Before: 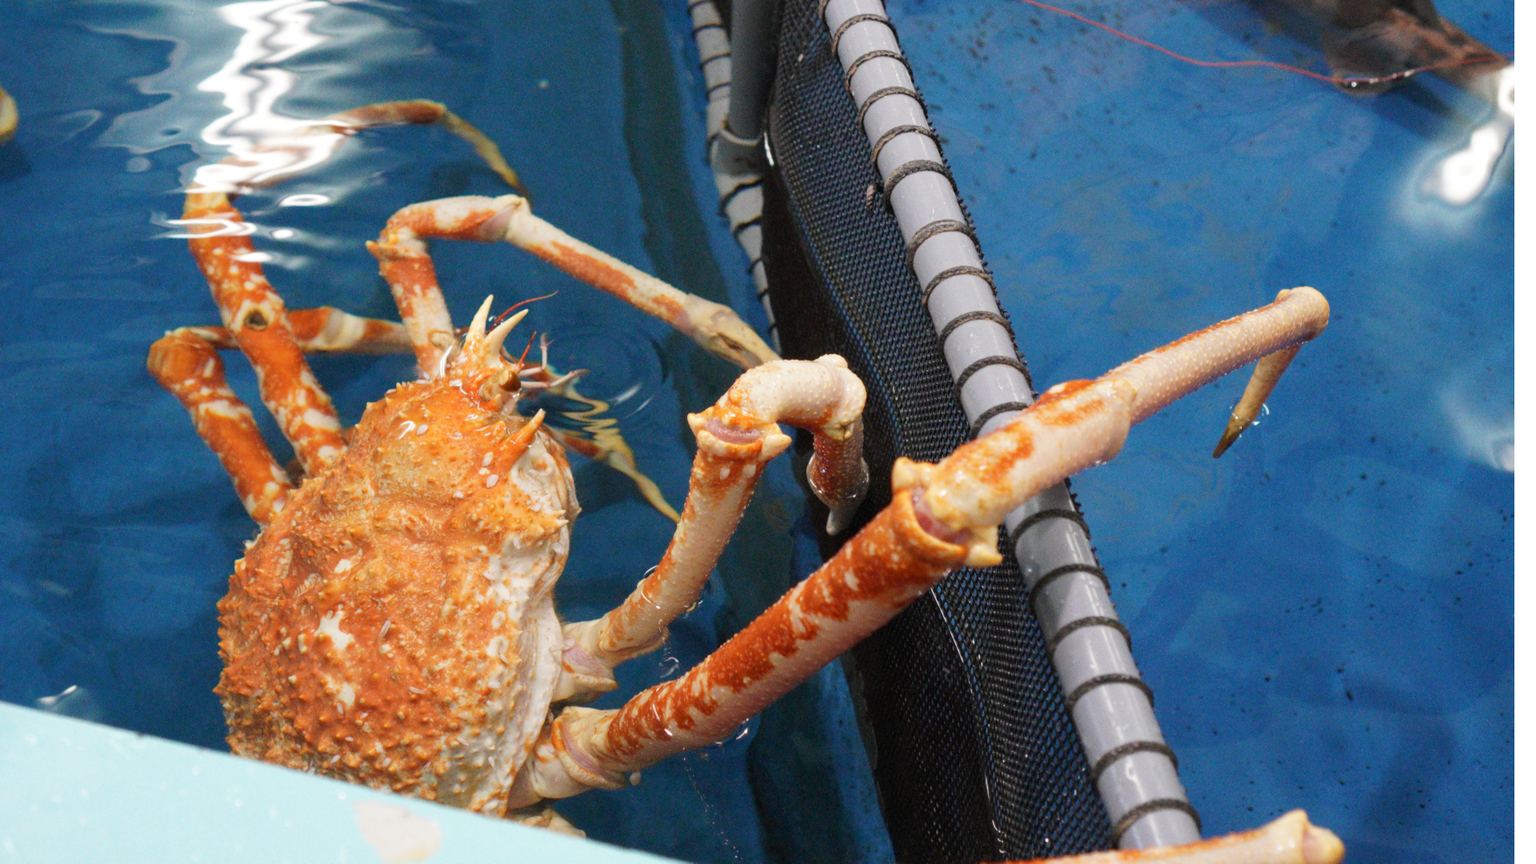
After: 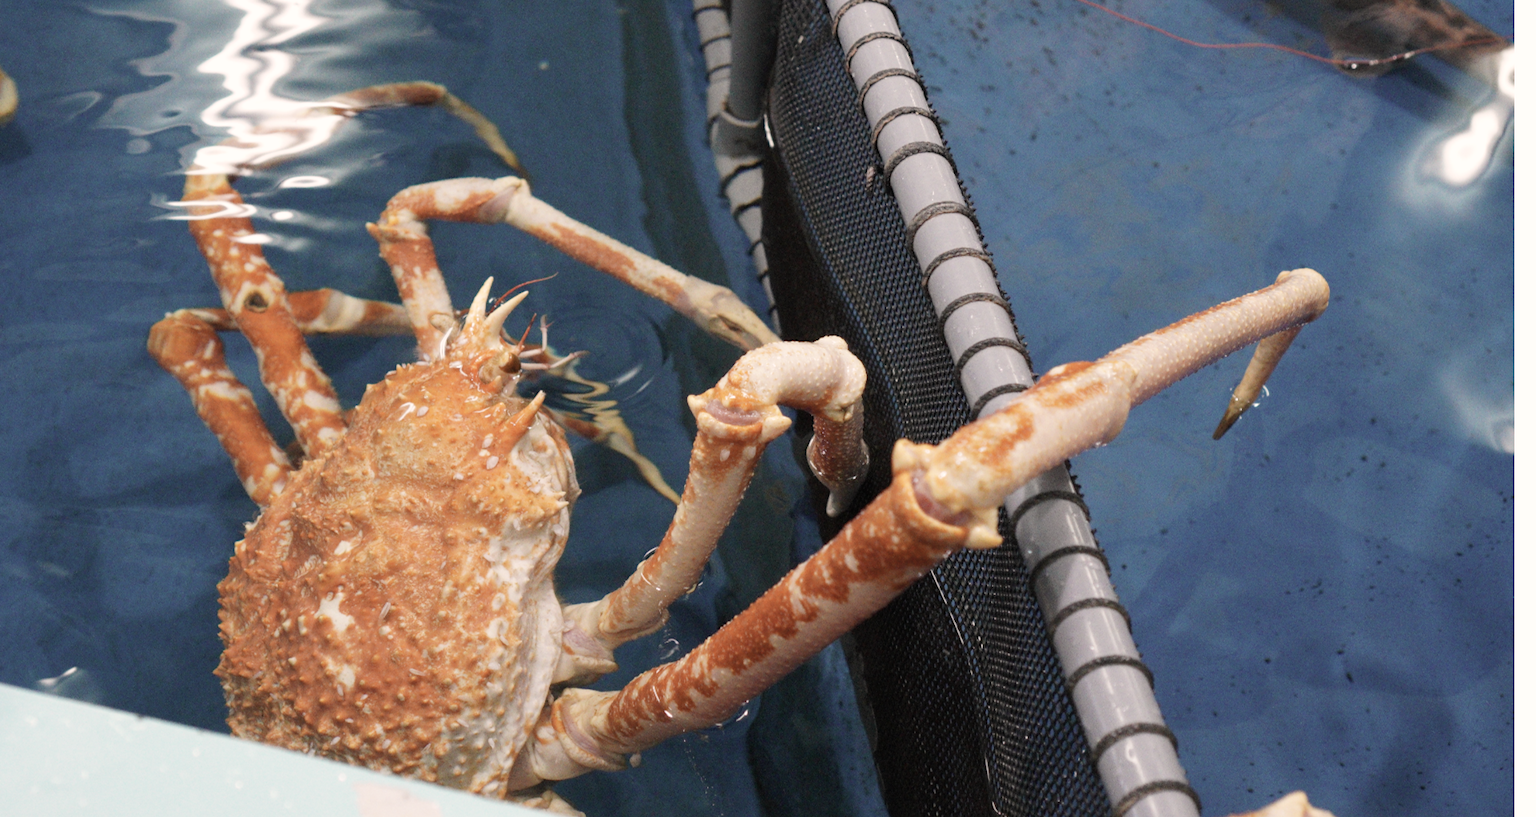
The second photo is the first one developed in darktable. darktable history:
color correction: highlights a* 5.52, highlights b* 5.21, saturation 0.639
crop and rotate: top 2.307%, bottom 3.042%
